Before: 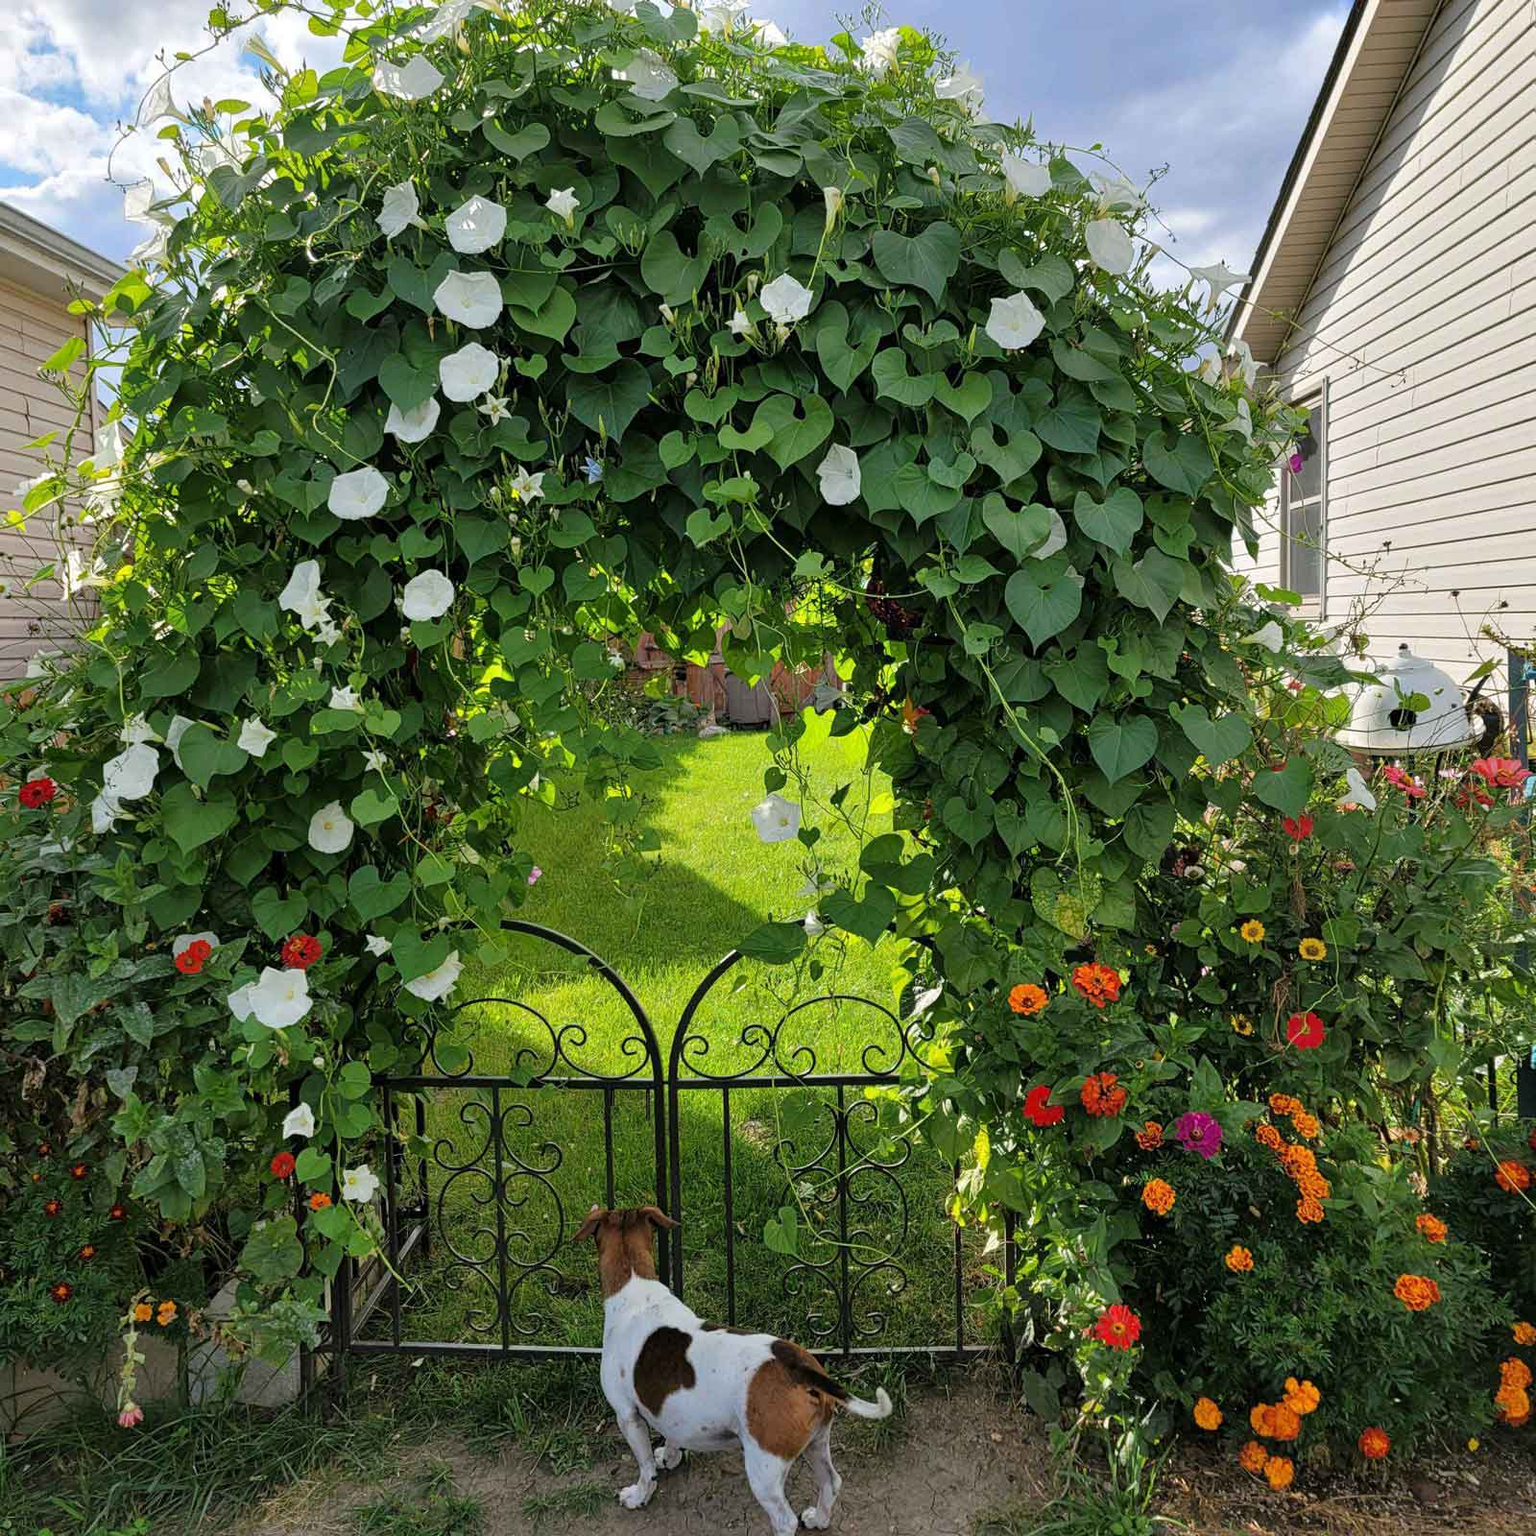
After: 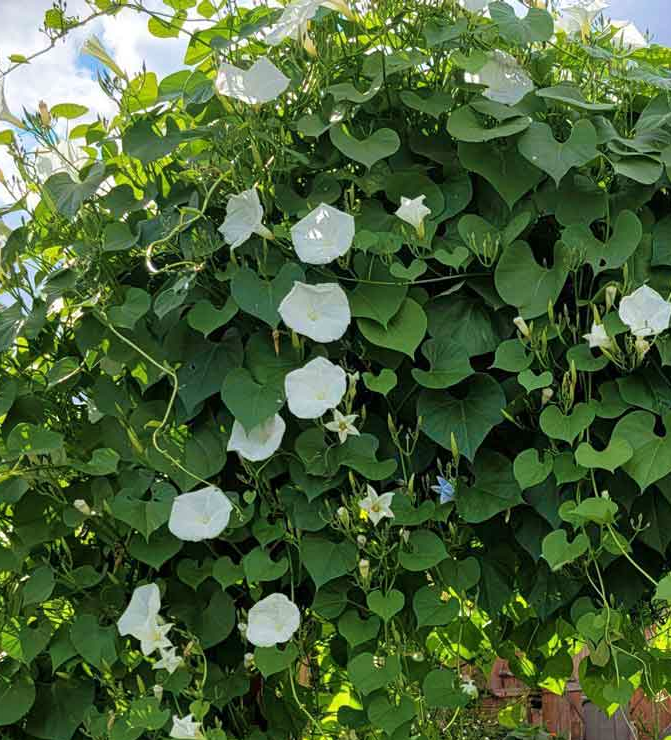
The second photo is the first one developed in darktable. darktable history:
crop and rotate: left 10.817%, top 0.062%, right 47.194%, bottom 53.626%
velvia: on, module defaults
